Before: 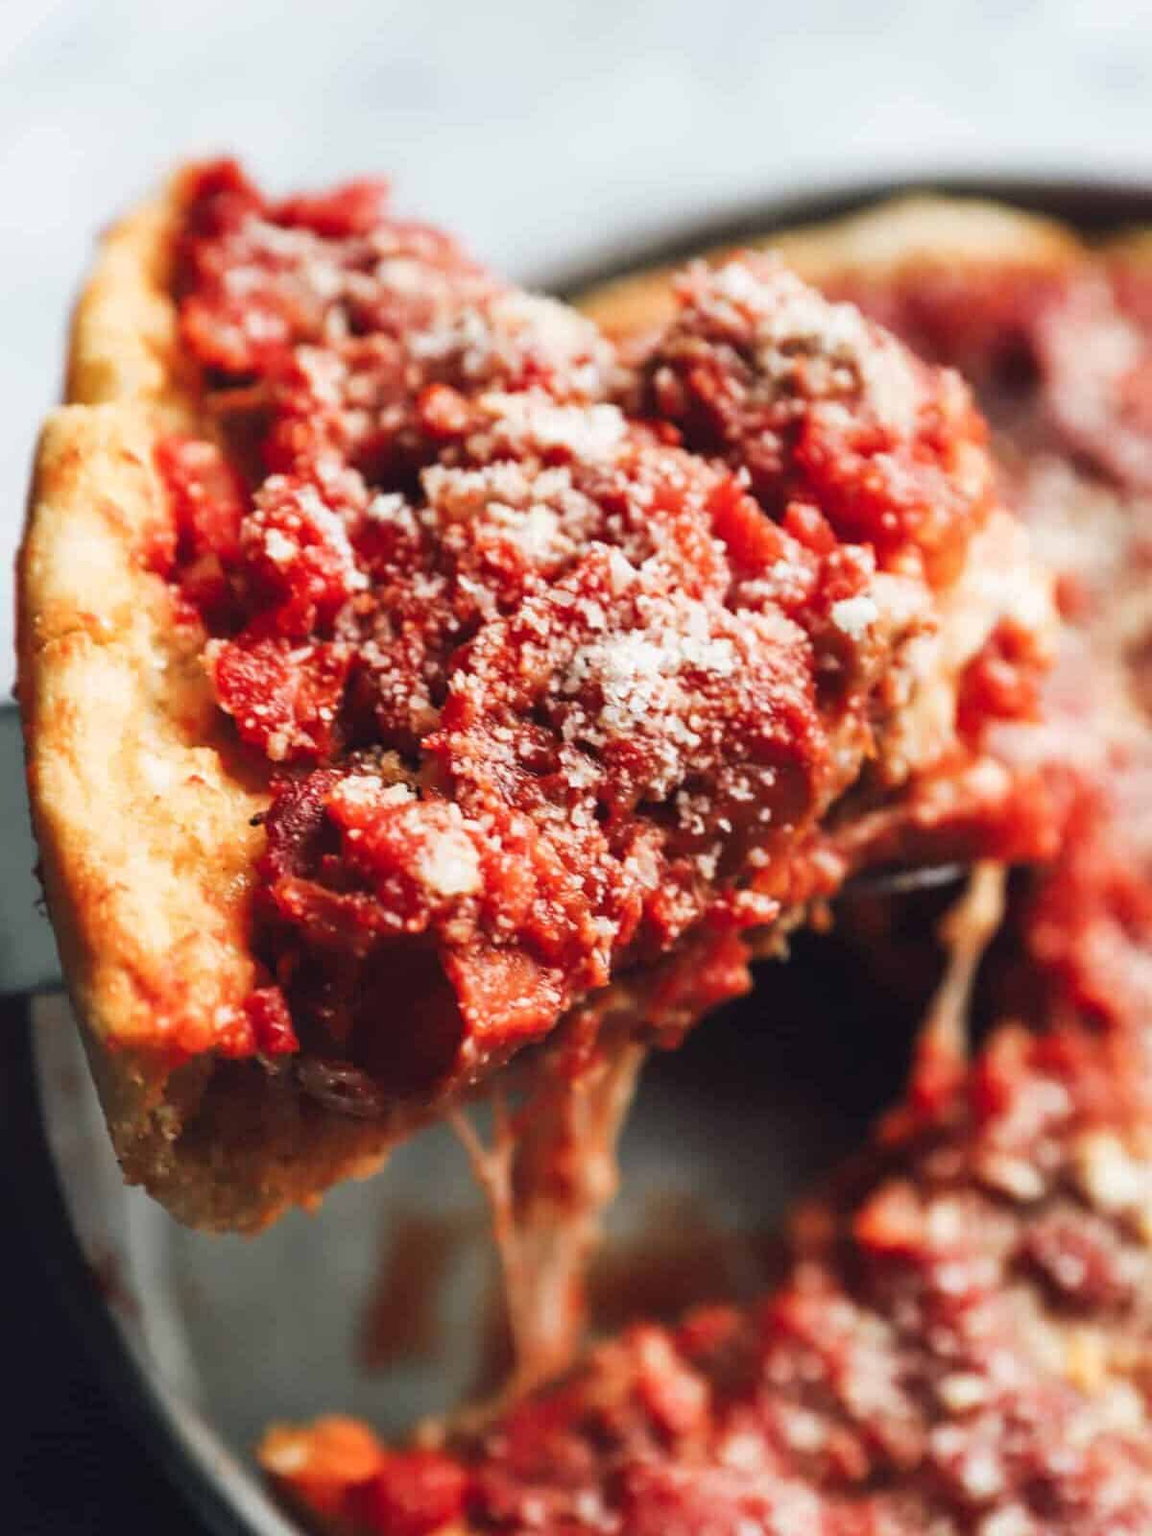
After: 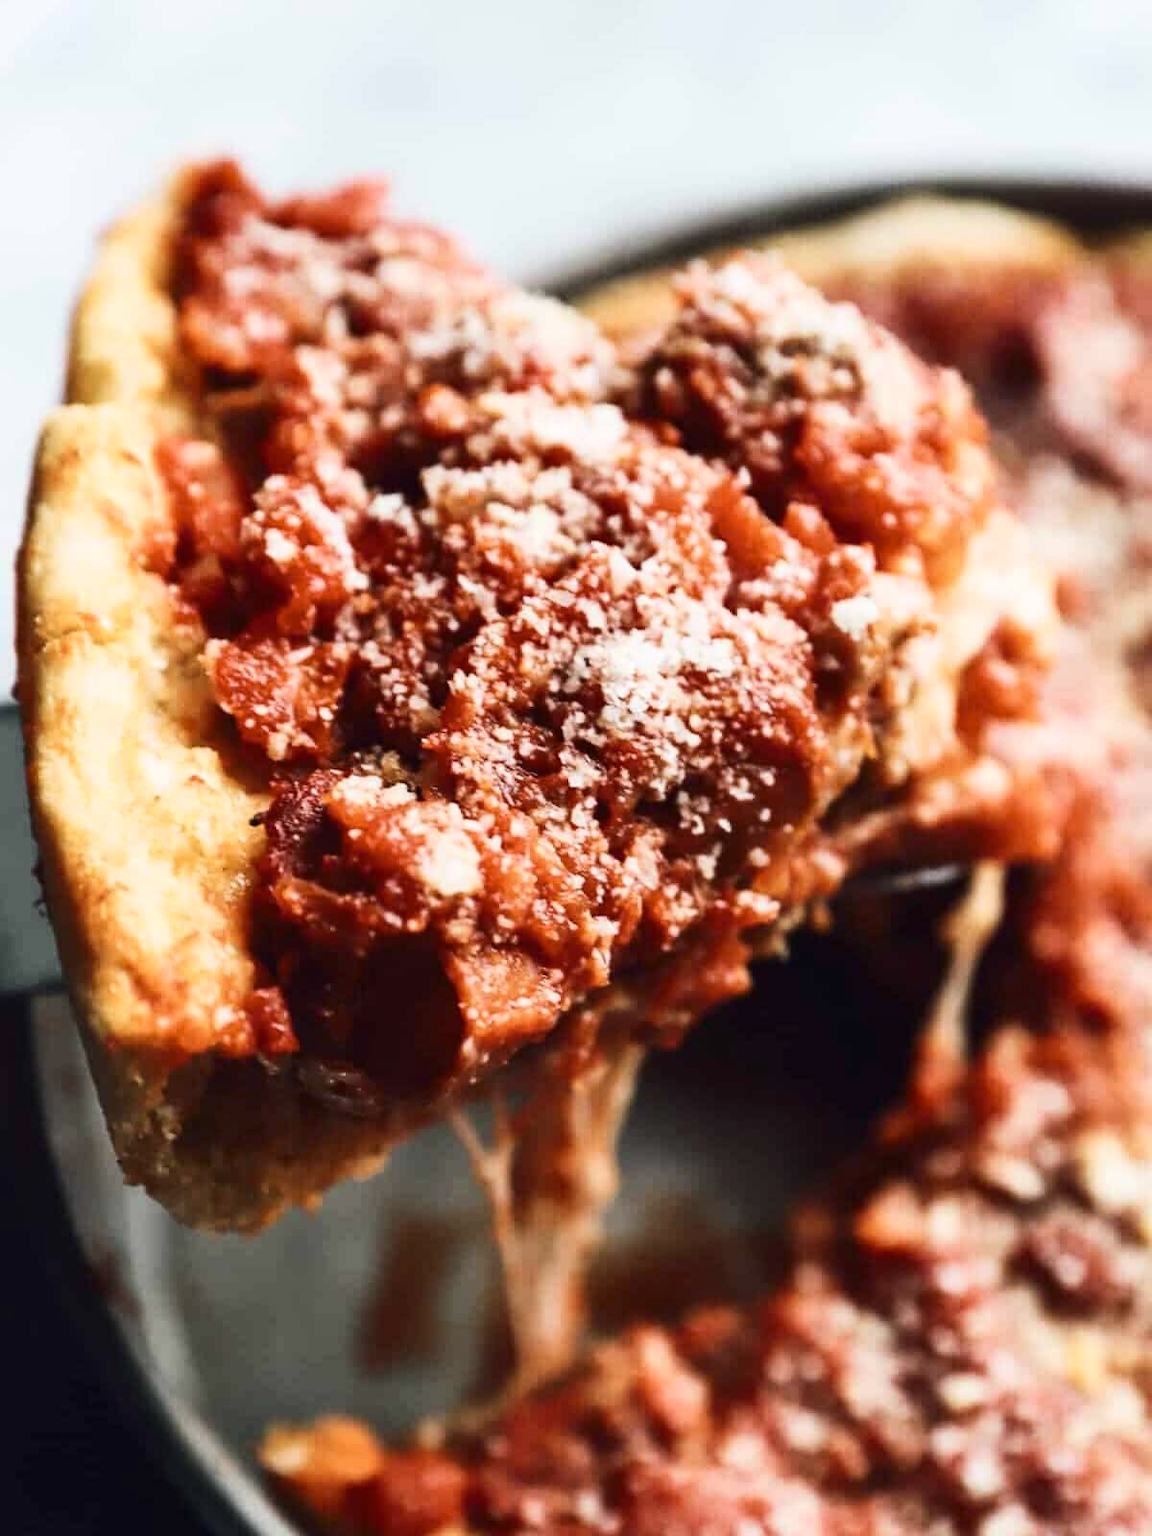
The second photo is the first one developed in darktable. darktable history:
contrast brightness saturation: contrast 0.222
color zones: curves: ch1 [(0.113, 0.438) (0.75, 0.5)]; ch2 [(0.12, 0.526) (0.75, 0.5)]
